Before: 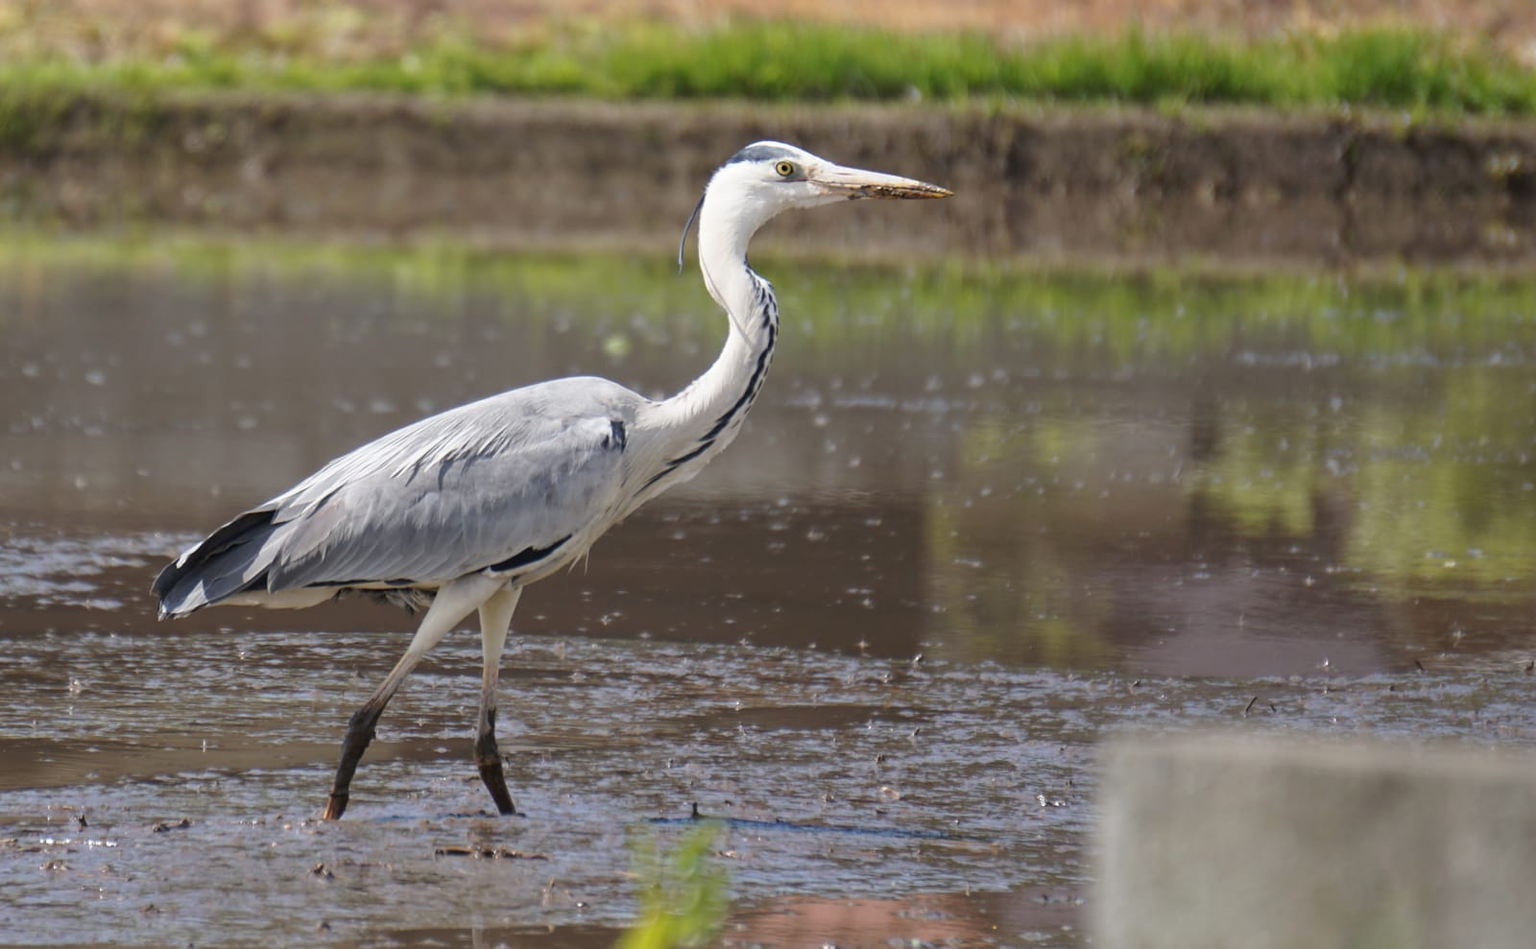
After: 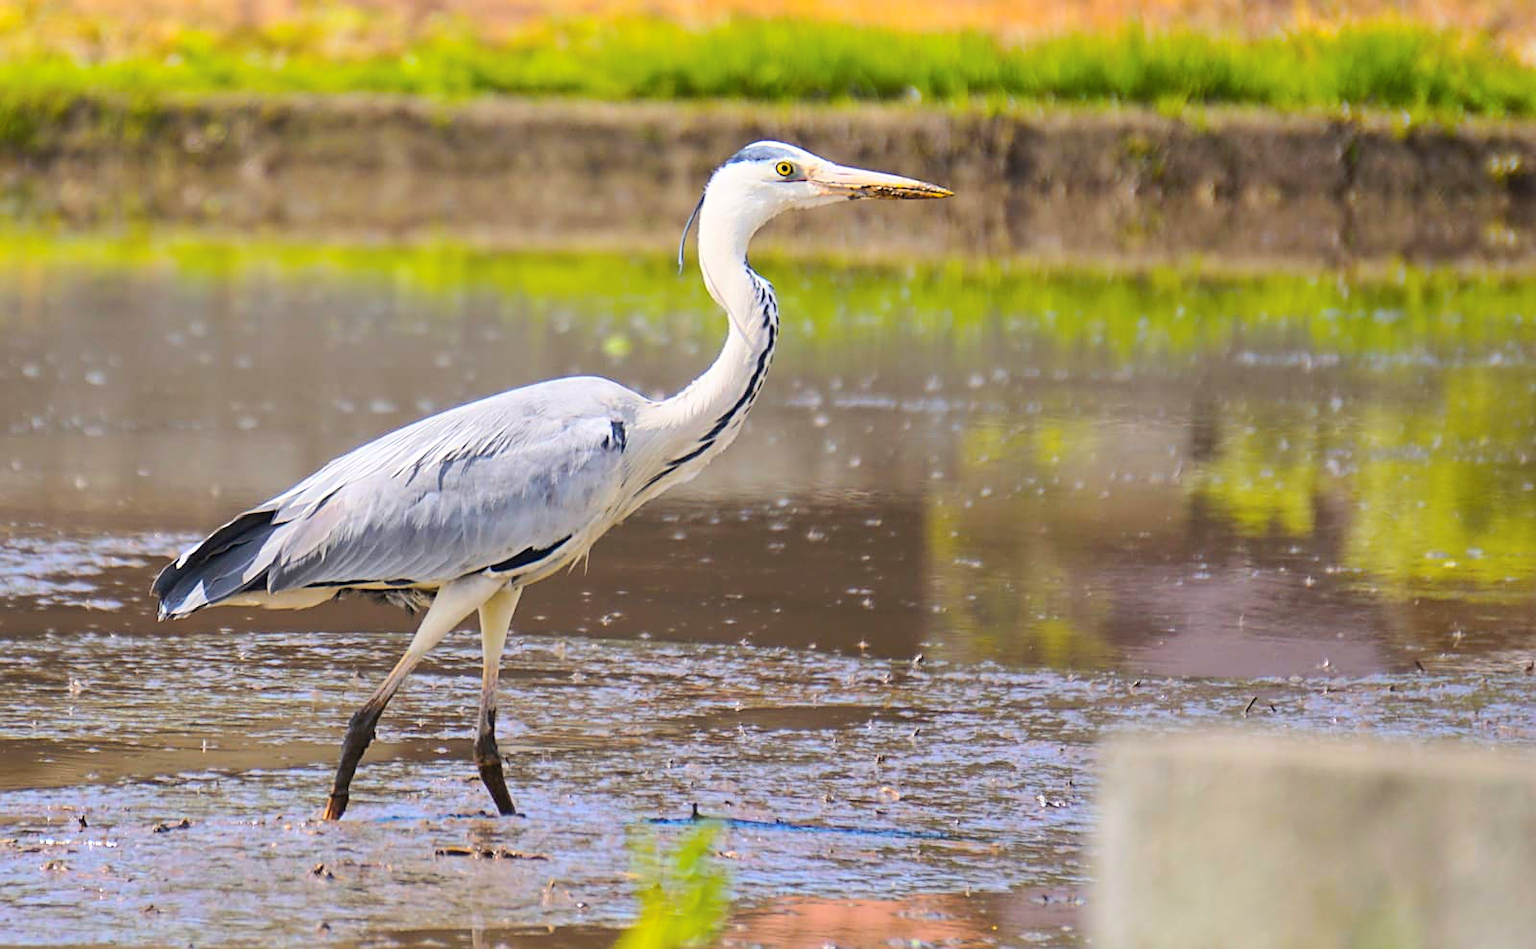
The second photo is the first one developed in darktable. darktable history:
color balance rgb: highlights gain › chroma 0.211%, highlights gain › hue 331.64°, linear chroma grading › shadows 16.956%, linear chroma grading › highlights 62.217%, linear chroma grading › global chroma 49.5%, perceptual saturation grading › global saturation 0.523%, global vibrance 14.162%
sharpen: on, module defaults
tone curve: curves: ch0 [(0, 0) (0.003, 0.003) (0.011, 0.014) (0.025, 0.033) (0.044, 0.06) (0.069, 0.096) (0.1, 0.132) (0.136, 0.174) (0.177, 0.226) (0.224, 0.282) (0.277, 0.352) (0.335, 0.435) (0.399, 0.524) (0.468, 0.615) (0.543, 0.695) (0.623, 0.771) (0.709, 0.835) (0.801, 0.894) (0.898, 0.944) (1, 1)], color space Lab, independent channels, preserve colors none
